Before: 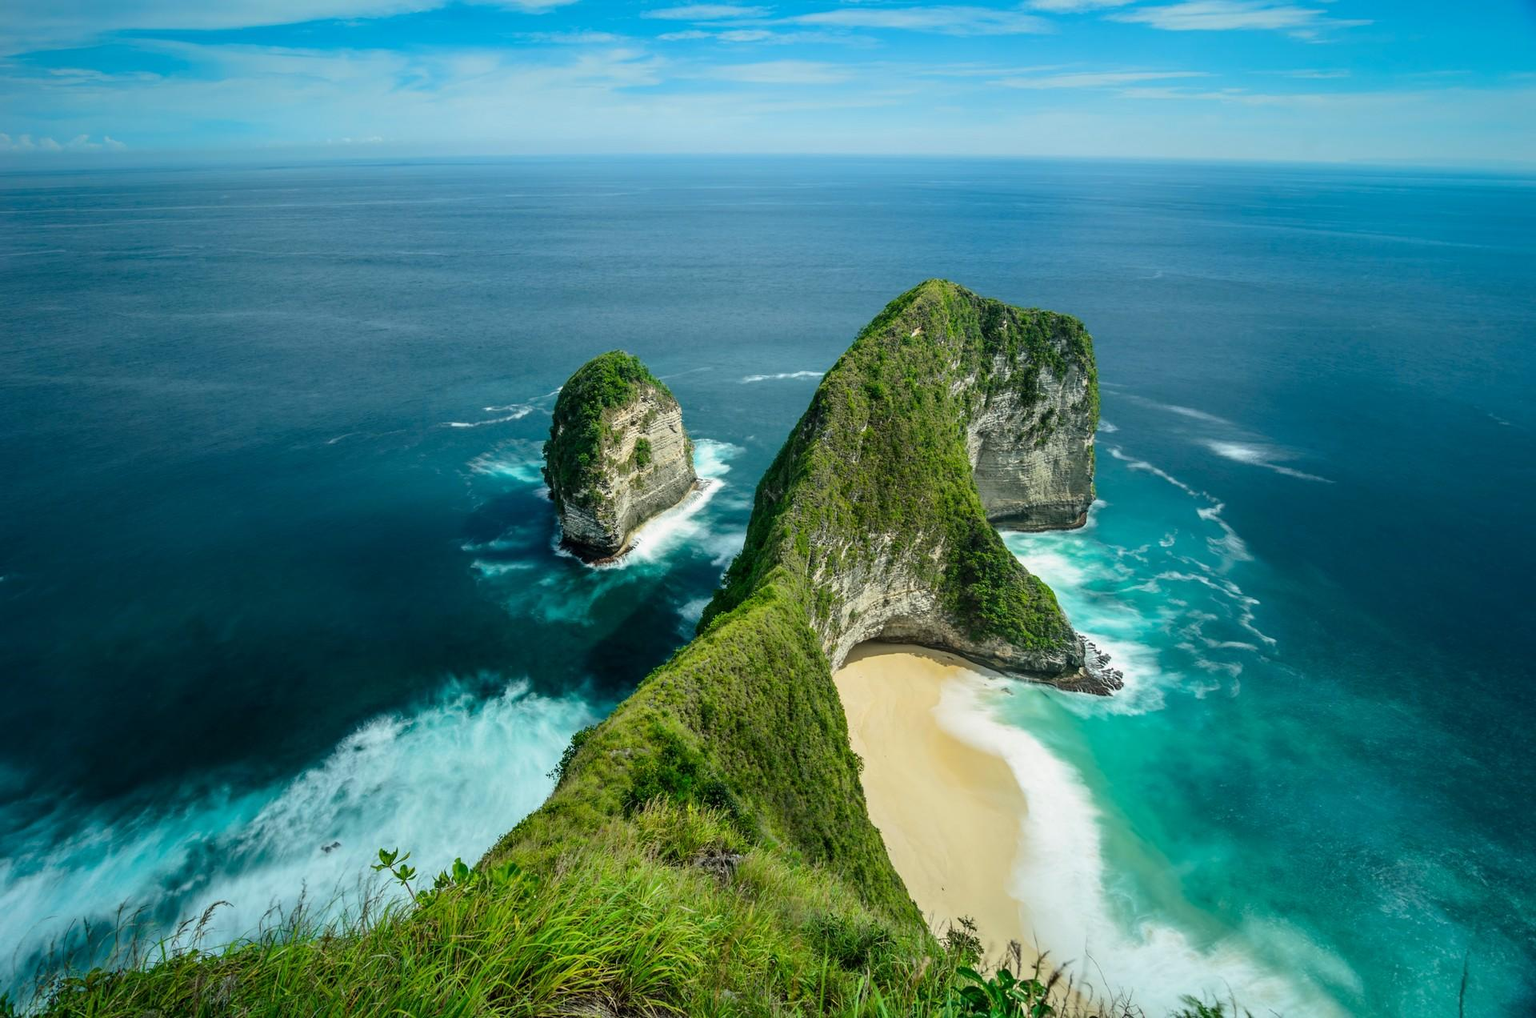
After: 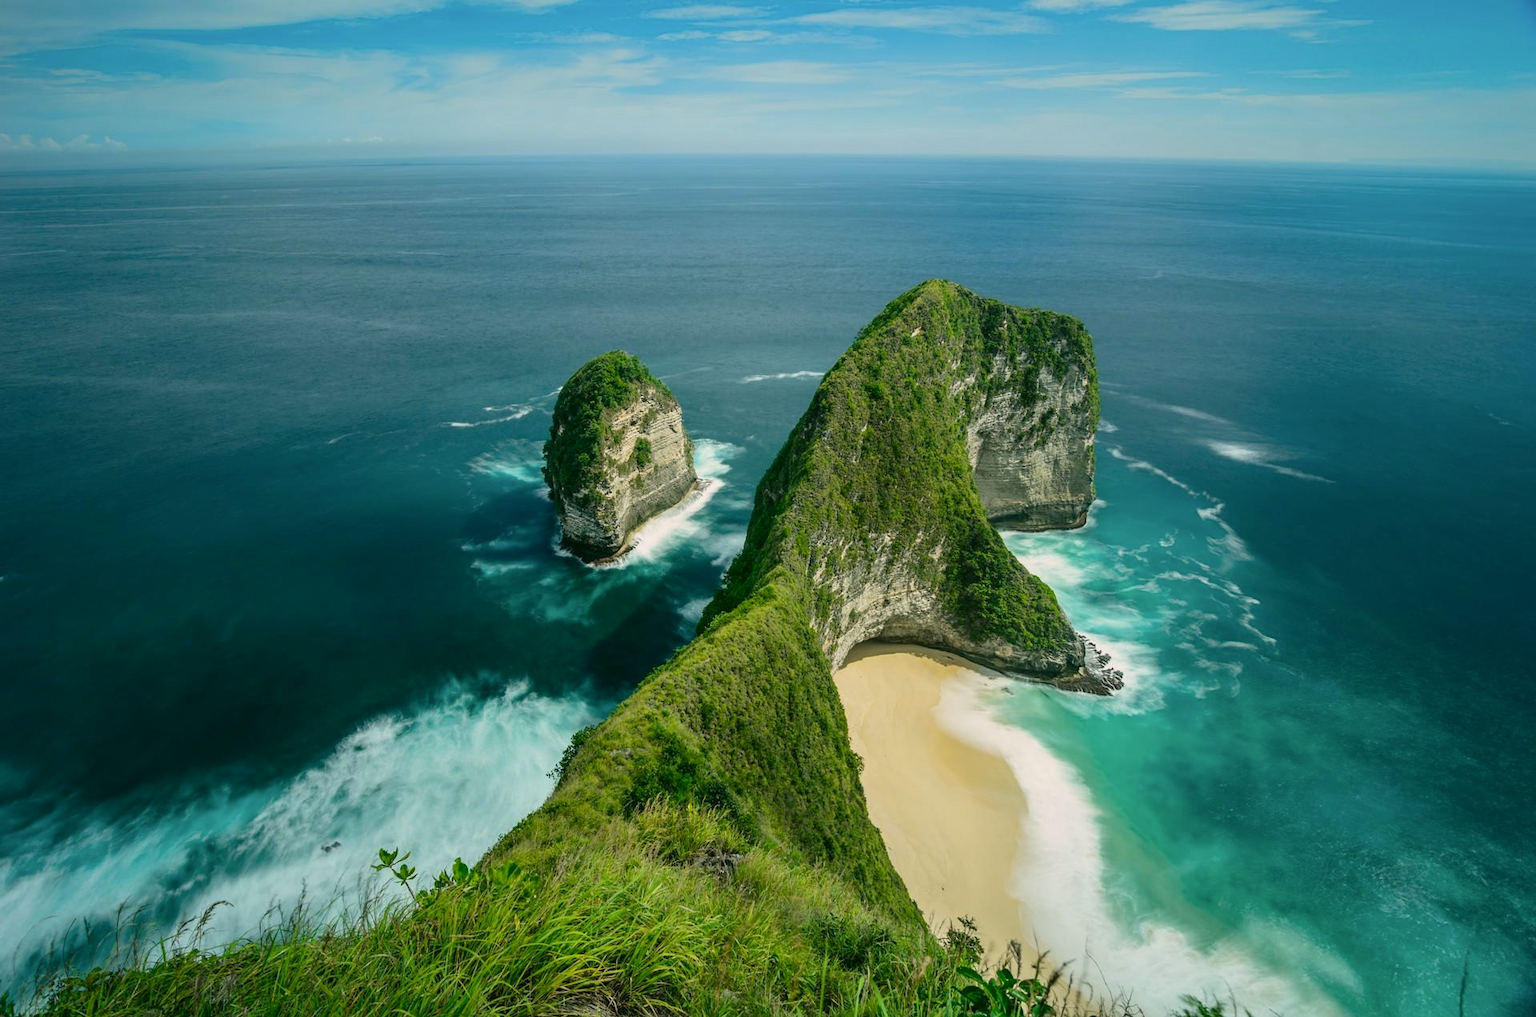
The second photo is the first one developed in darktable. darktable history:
color correction: highlights a* 4.02, highlights b* 4.98, shadows a* -7.55, shadows b* 4.98
contrast brightness saturation: contrast -0.08, brightness -0.04, saturation -0.11
